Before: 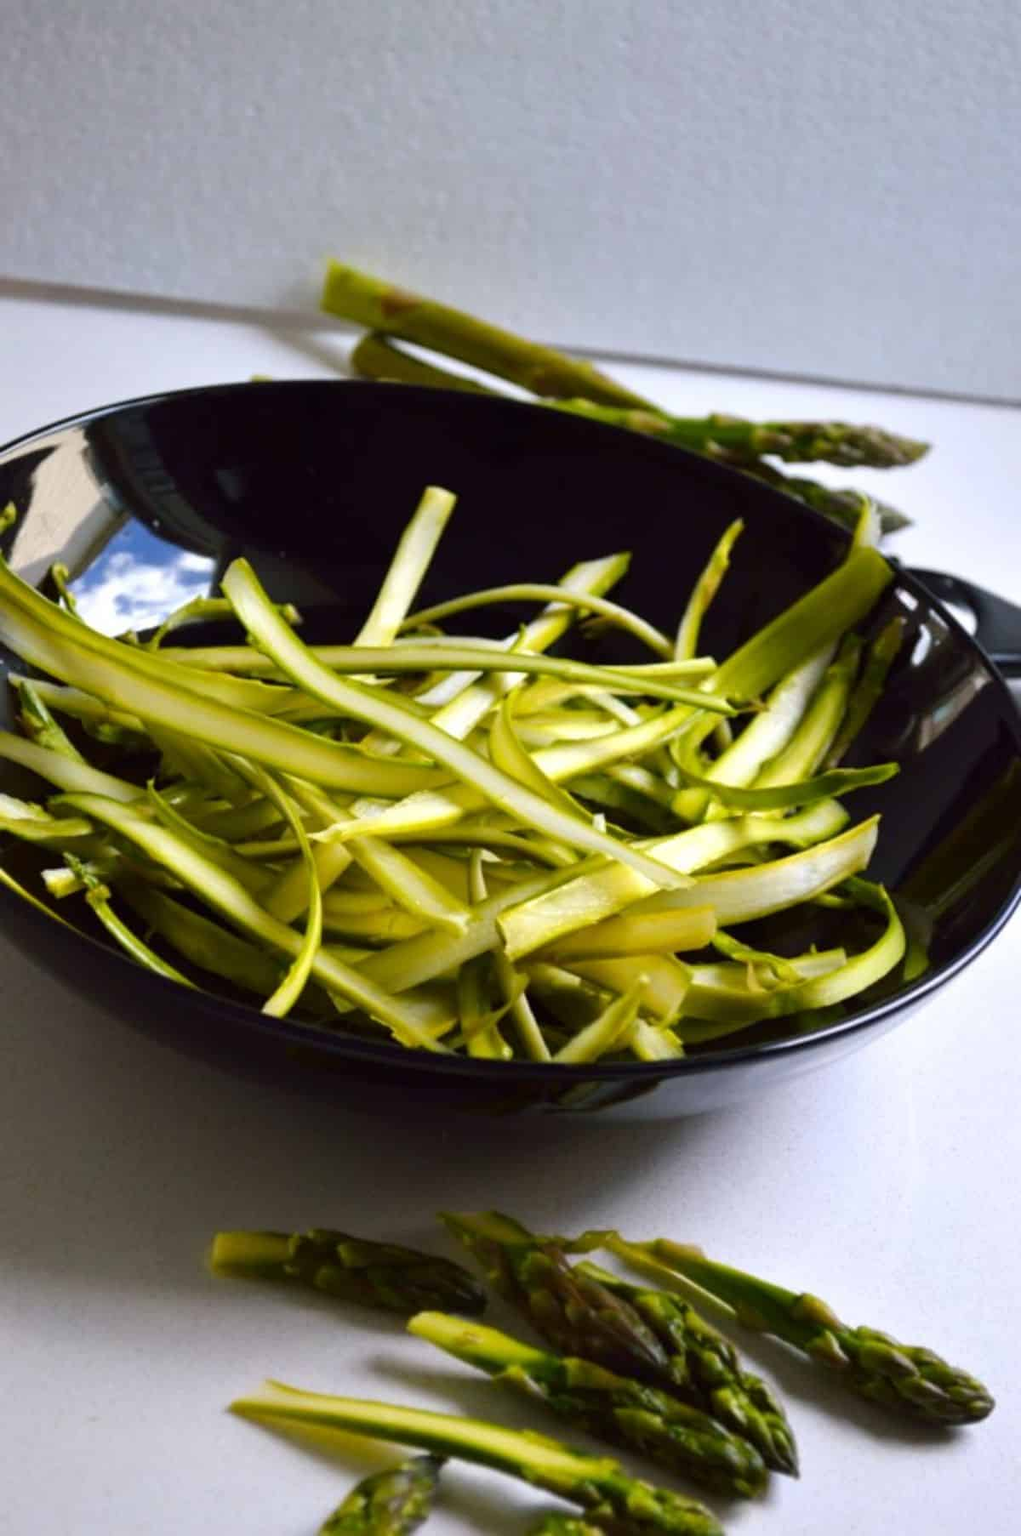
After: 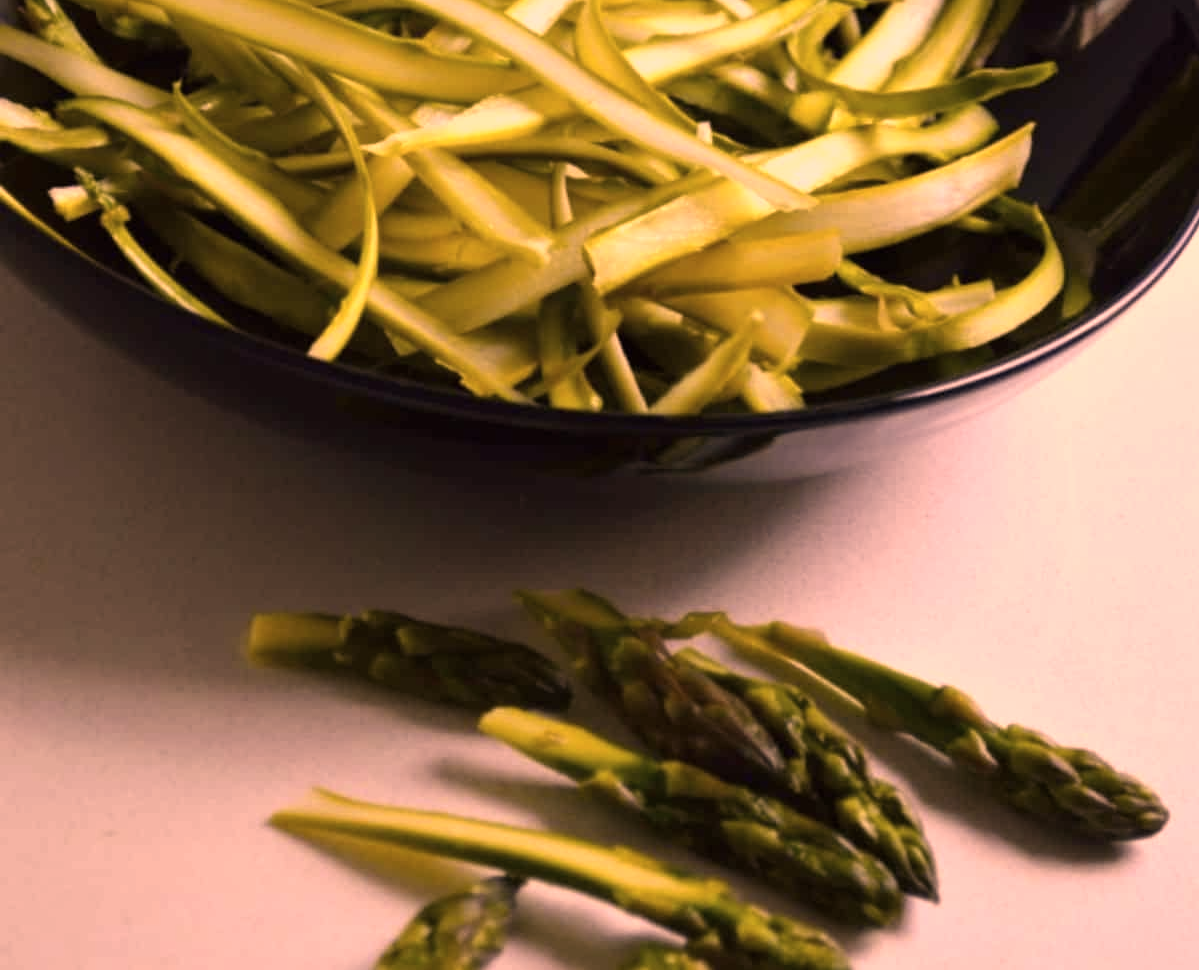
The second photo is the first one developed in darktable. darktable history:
crop and rotate: top 46.237%
rotate and perspective: crop left 0, crop top 0
color correction: highlights a* 40, highlights b* 40, saturation 0.69
